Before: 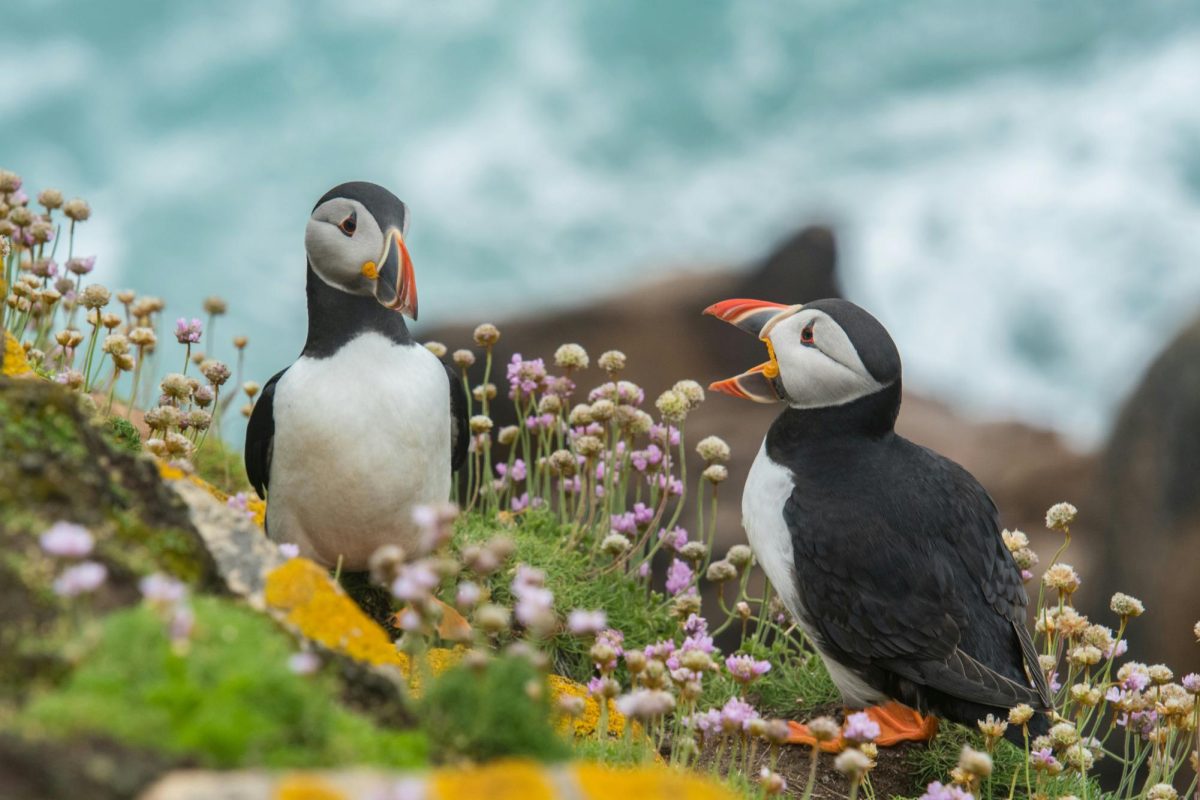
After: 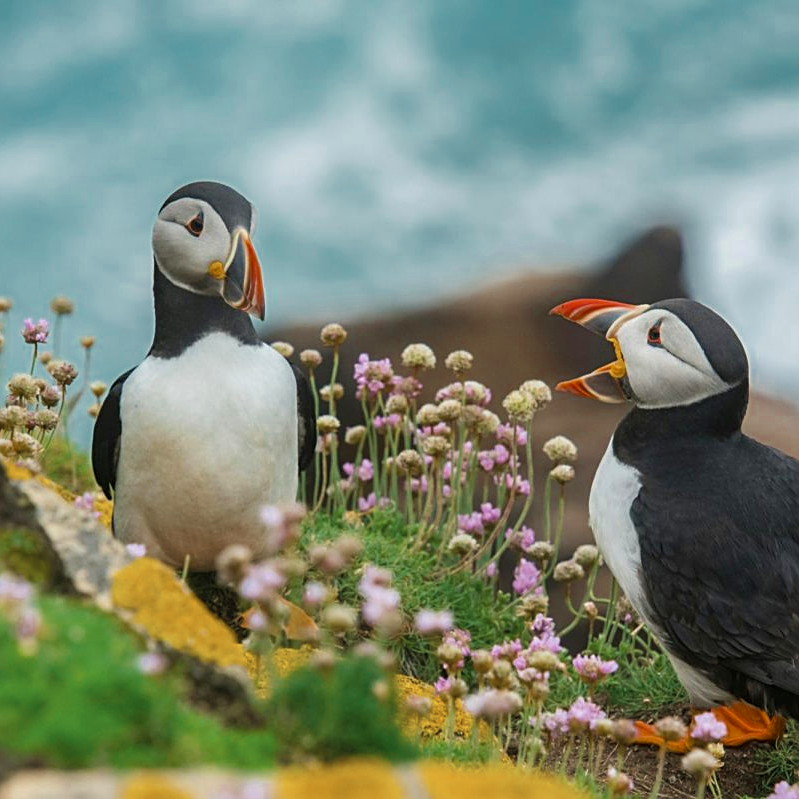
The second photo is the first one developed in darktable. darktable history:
crop and rotate: left 12.764%, right 20.629%
color balance rgb: linear chroma grading › shadows 10.309%, linear chroma grading › highlights 10.292%, linear chroma grading › global chroma 15.426%, linear chroma grading › mid-tones 14.681%, perceptual saturation grading › global saturation 0.766%
color zones: curves: ch0 [(0, 0.5) (0.125, 0.4) (0.25, 0.5) (0.375, 0.4) (0.5, 0.4) (0.625, 0.35) (0.75, 0.35) (0.875, 0.5)]; ch1 [(0, 0.35) (0.125, 0.45) (0.25, 0.35) (0.375, 0.35) (0.5, 0.35) (0.625, 0.35) (0.75, 0.45) (0.875, 0.35)]; ch2 [(0, 0.6) (0.125, 0.5) (0.25, 0.5) (0.375, 0.6) (0.5, 0.6) (0.625, 0.5) (0.75, 0.5) (0.875, 0.5)]
sharpen: on, module defaults
velvia: on, module defaults
